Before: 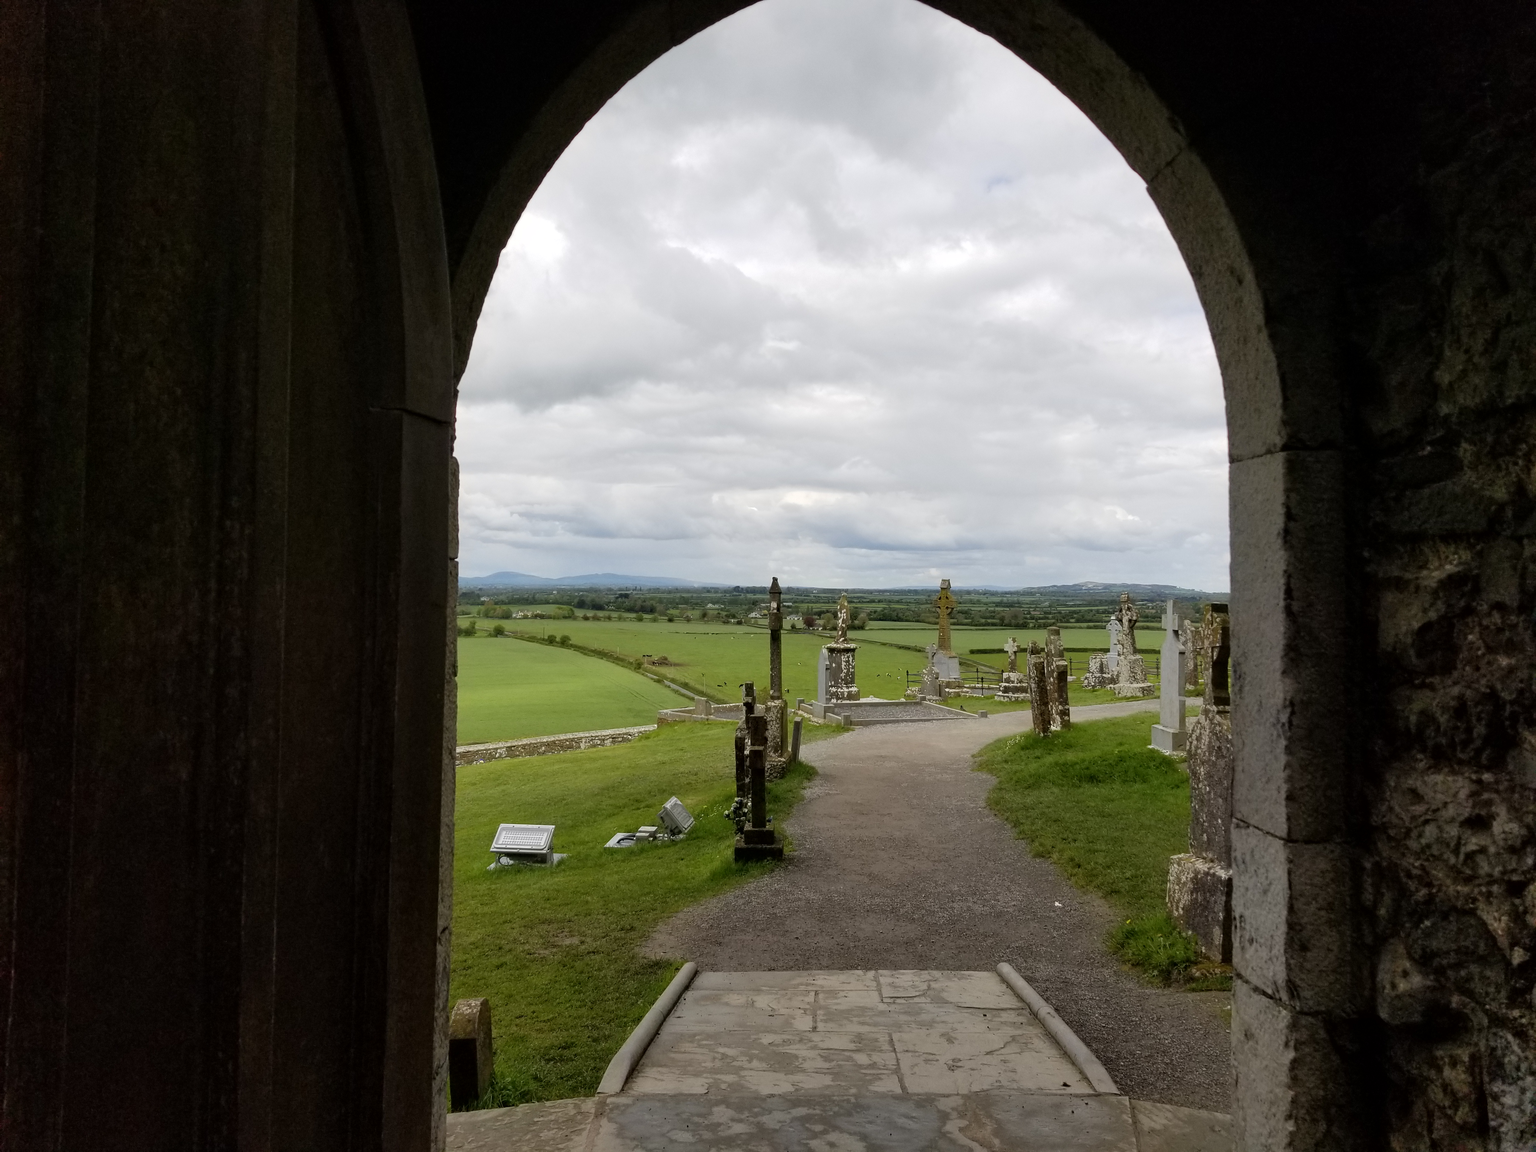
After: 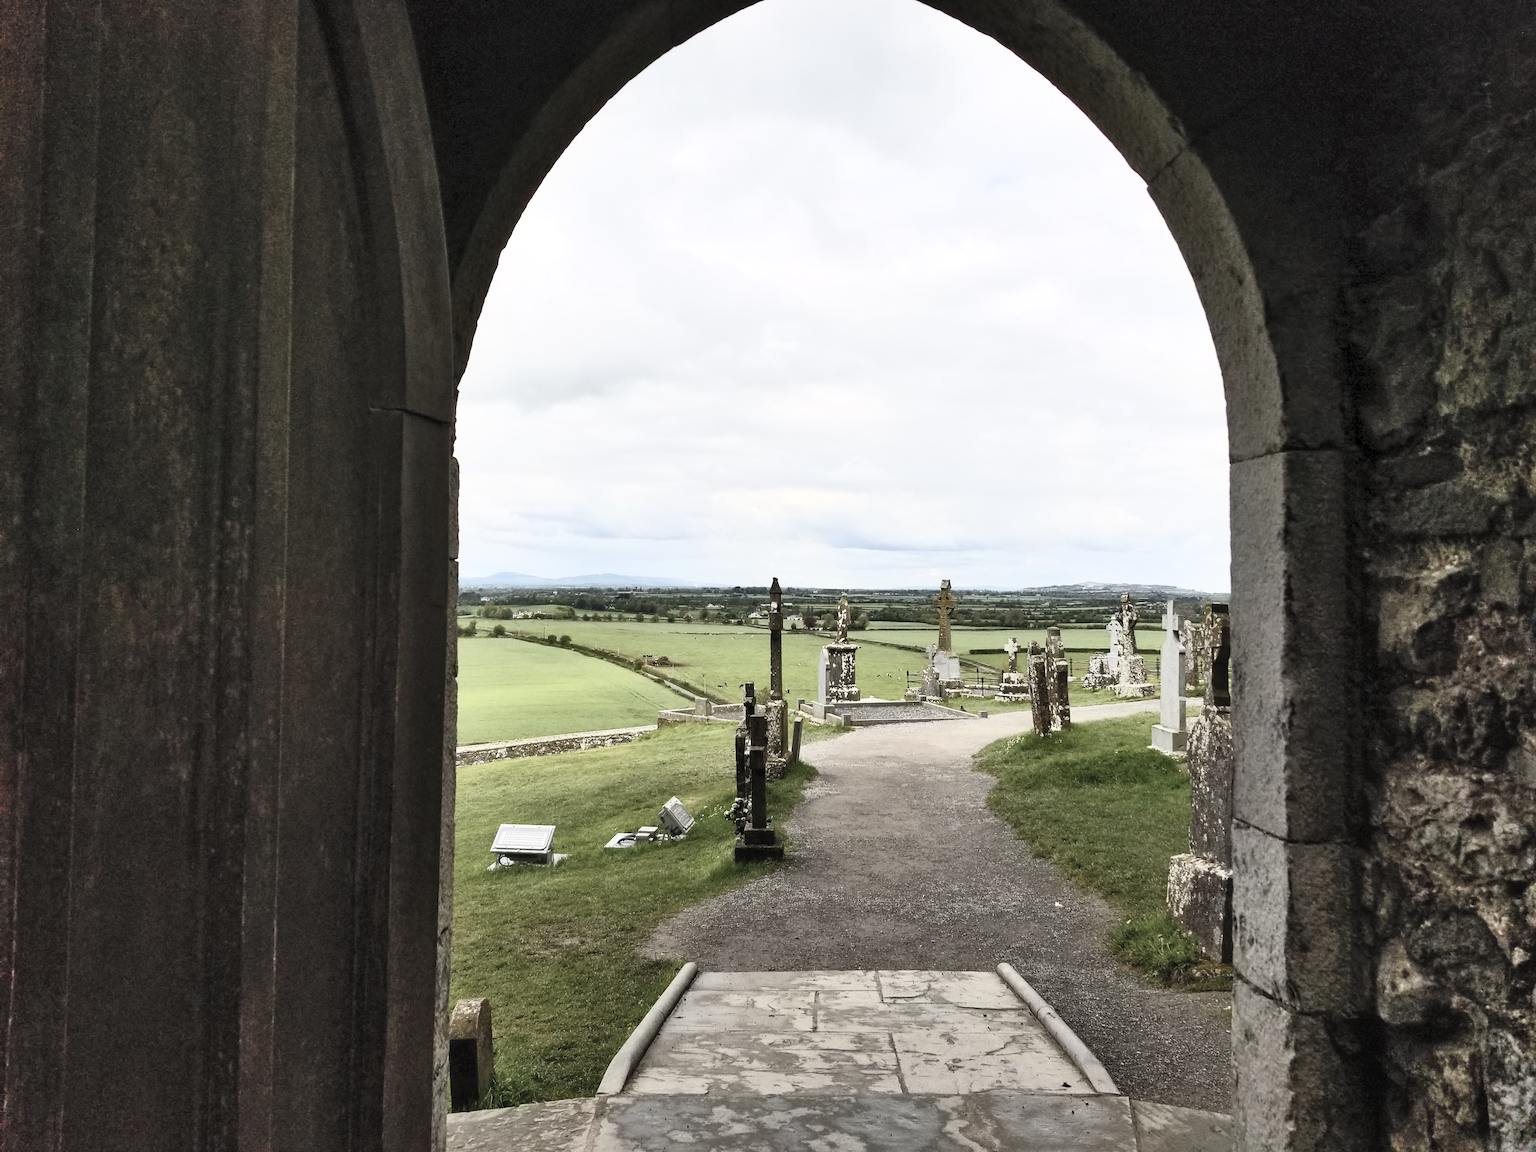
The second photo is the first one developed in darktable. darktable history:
contrast brightness saturation: contrast 0.57, brightness 0.57, saturation -0.34
shadows and highlights: shadows 60, soften with gaussian
